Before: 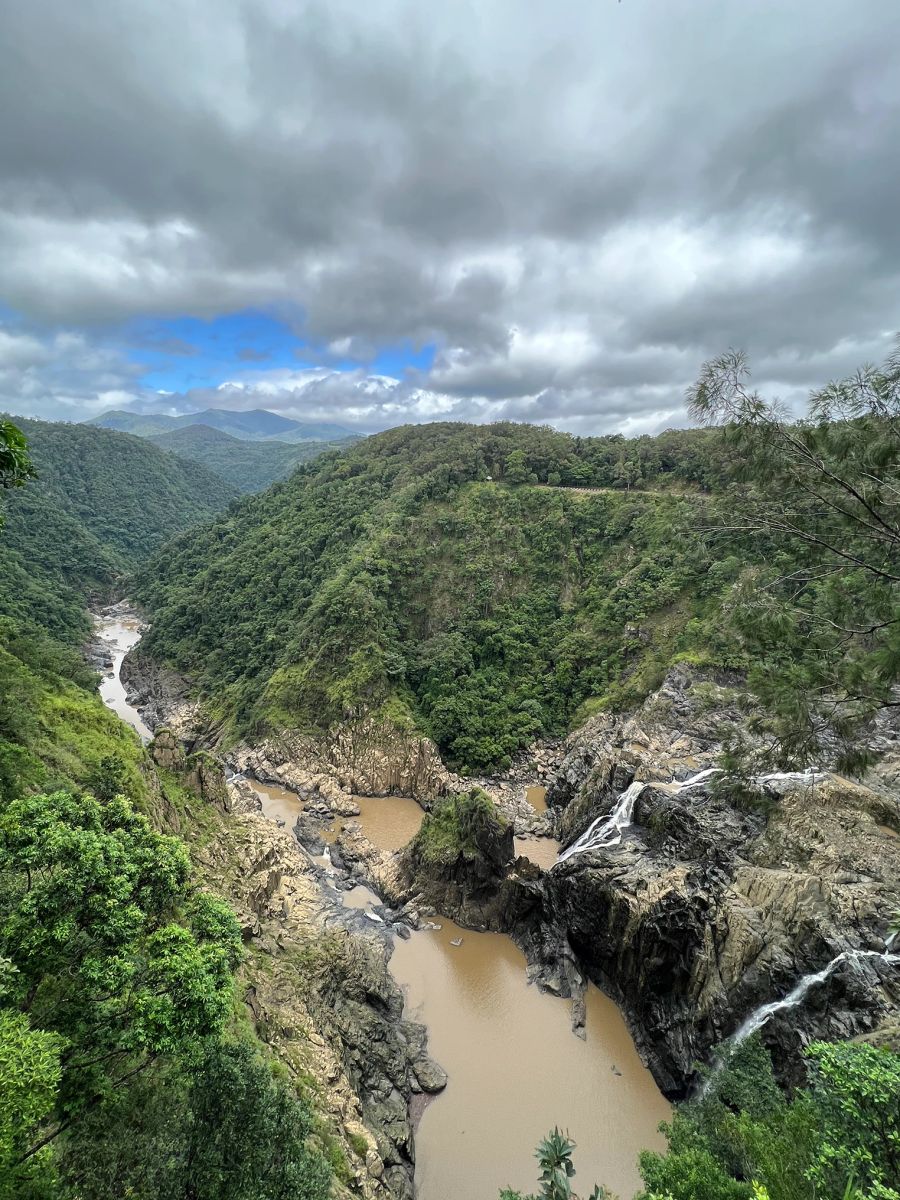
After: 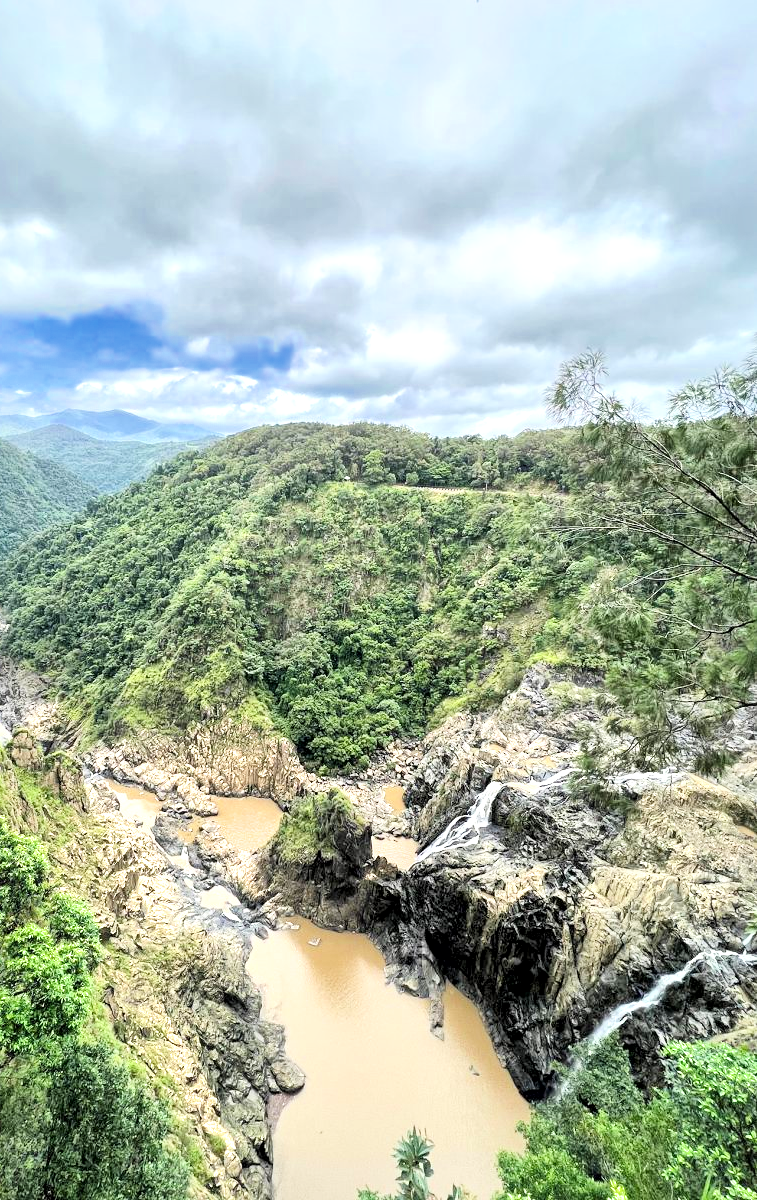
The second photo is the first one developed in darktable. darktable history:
crop: left 15.883%
filmic rgb: black relative exposure -7.65 EV, white relative exposure 4.56 EV, hardness 3.61, contrast 1.059, color science v6 (2022)
local contrast: mode bilateral grid, contrast 21, coarseness 50, detail 179%, midtone range 0.2
exposure: black level correction 0, exposure 1.74 EV, compensate exposure bias true, compensate highlight preservation false
